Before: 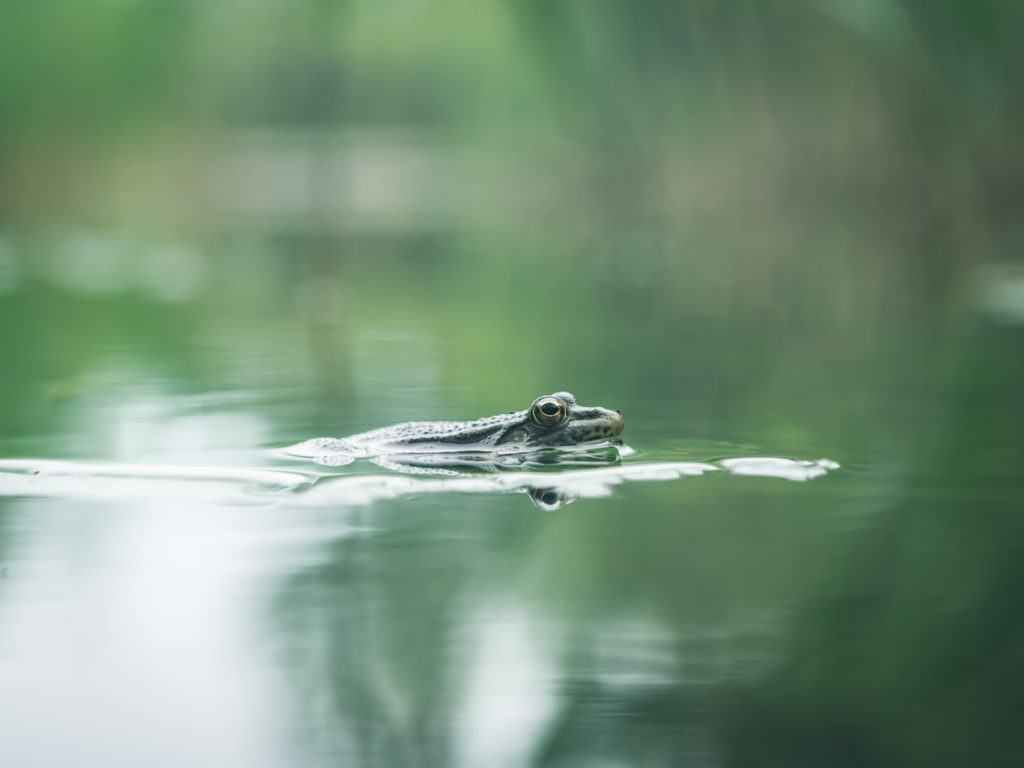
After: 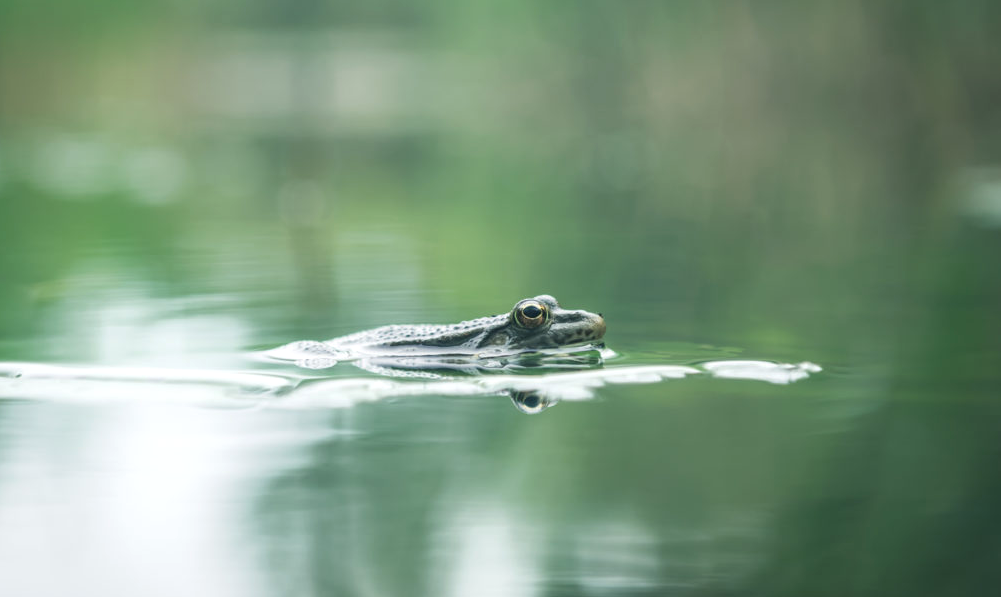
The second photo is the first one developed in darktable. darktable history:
crop and rotate: left 1.843%, top 12.708%, right 0.31%, bottom 9.504%
exposure: exposure 0.128 EV, compensate highlight preservation false
